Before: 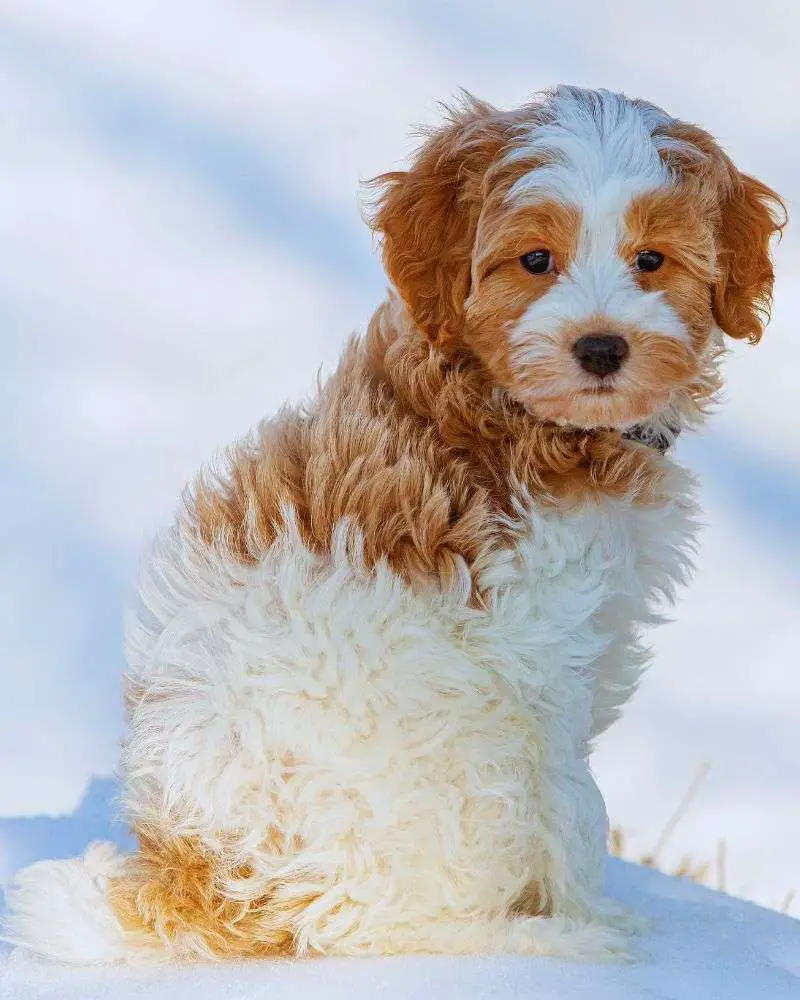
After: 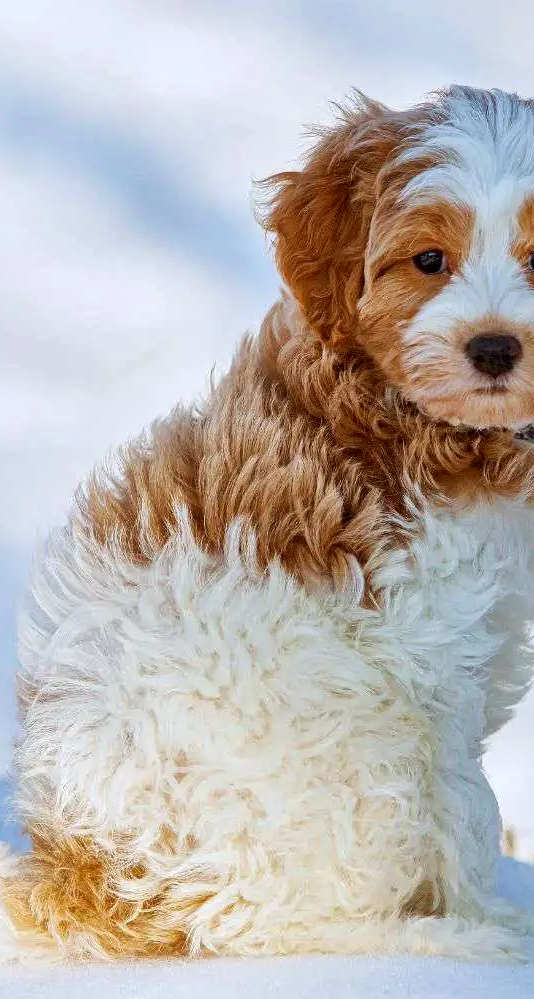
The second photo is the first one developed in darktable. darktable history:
crop and rotate: left 13.554%, right 19.682%
local contrast: mode bilateral grid, contrast 20, coarseness 51, detail 159%, midtone range 0.2
